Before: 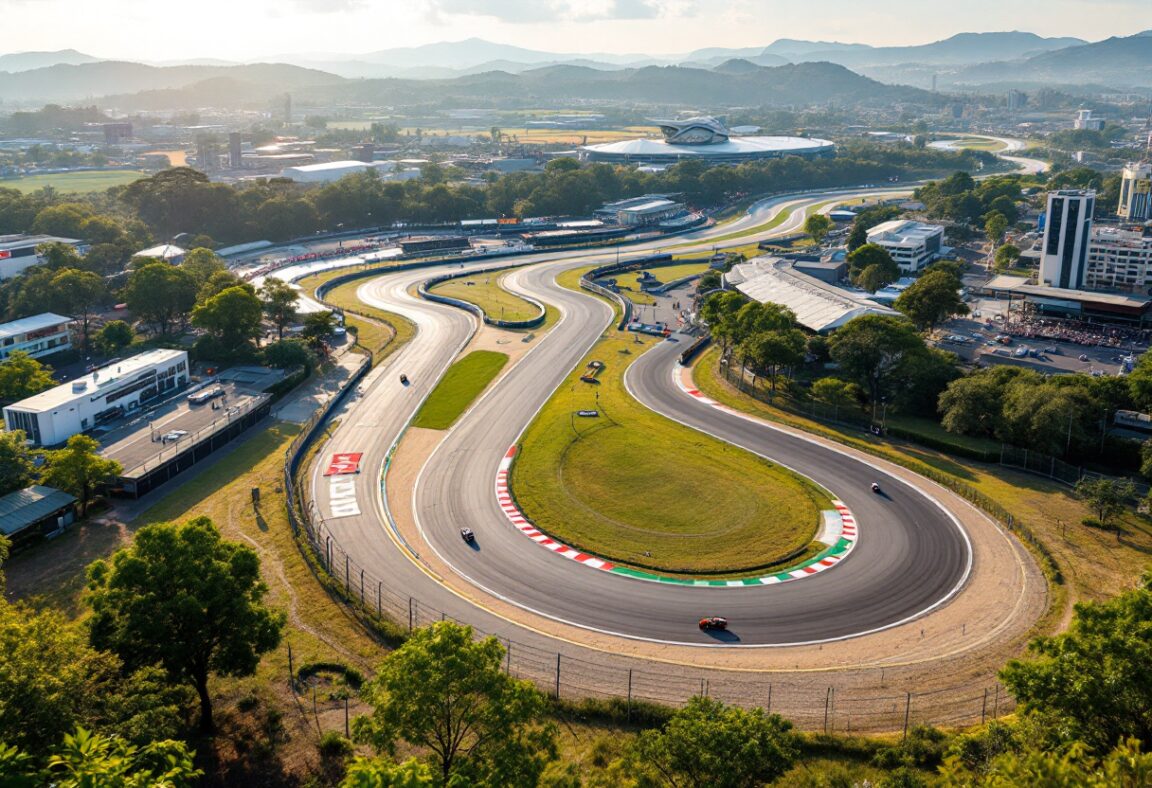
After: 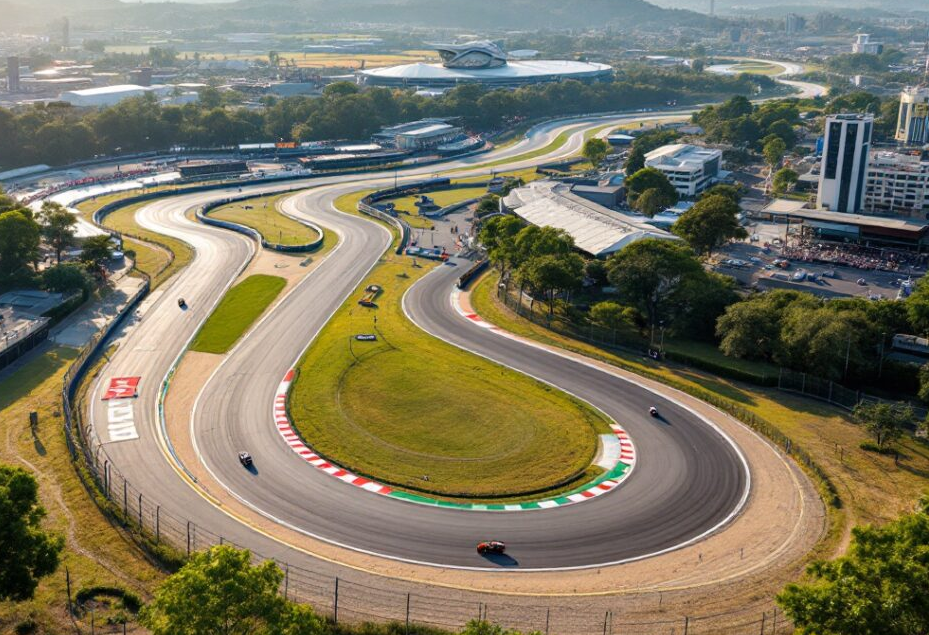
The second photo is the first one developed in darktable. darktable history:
crop: left 19.324%, top 9.74%, right 0%, bottom 9.586%
exposure: compensate exposure bias true, compensate highlight preservation false
